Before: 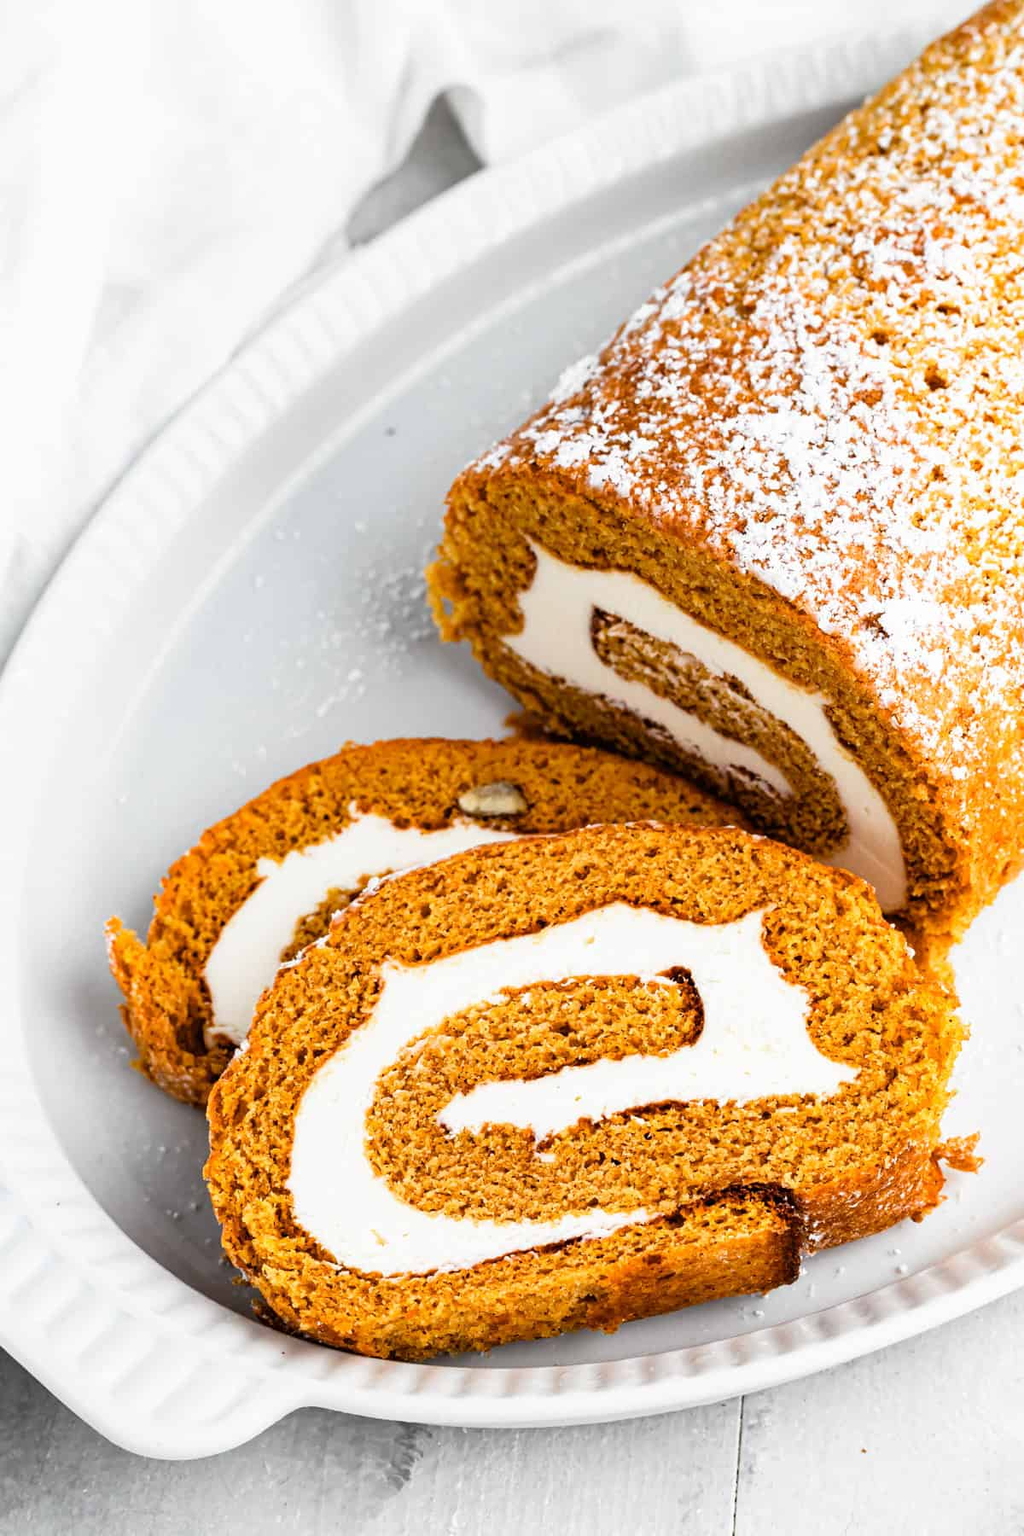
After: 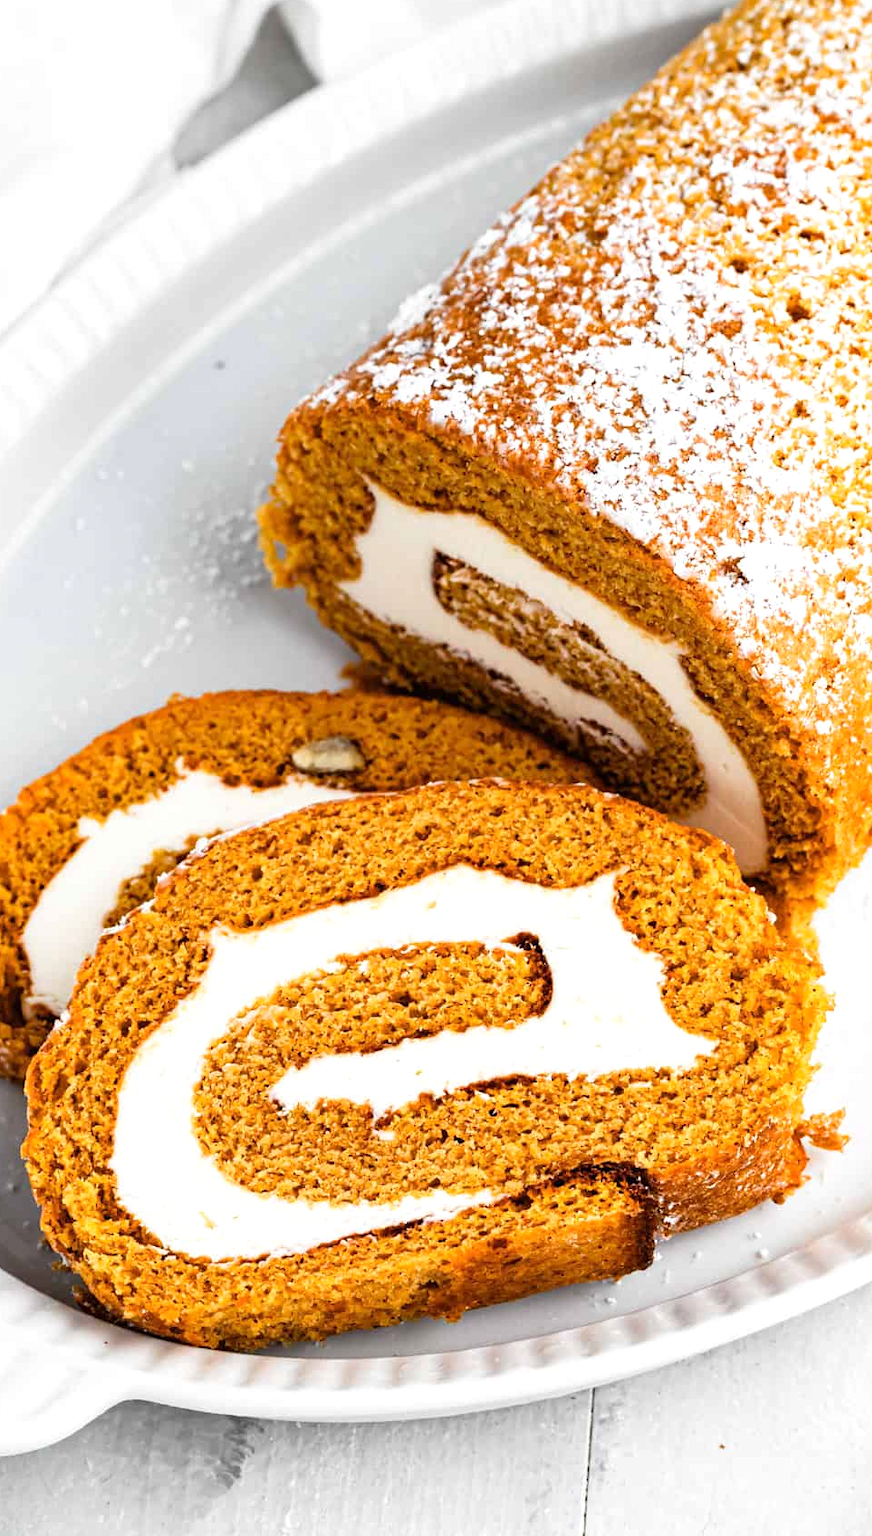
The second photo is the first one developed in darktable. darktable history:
crop and rotate: left 17.959%, top 5.771%, right 1.742%
exposure: exposure 0.127 EV, compensate highlight preservation false
